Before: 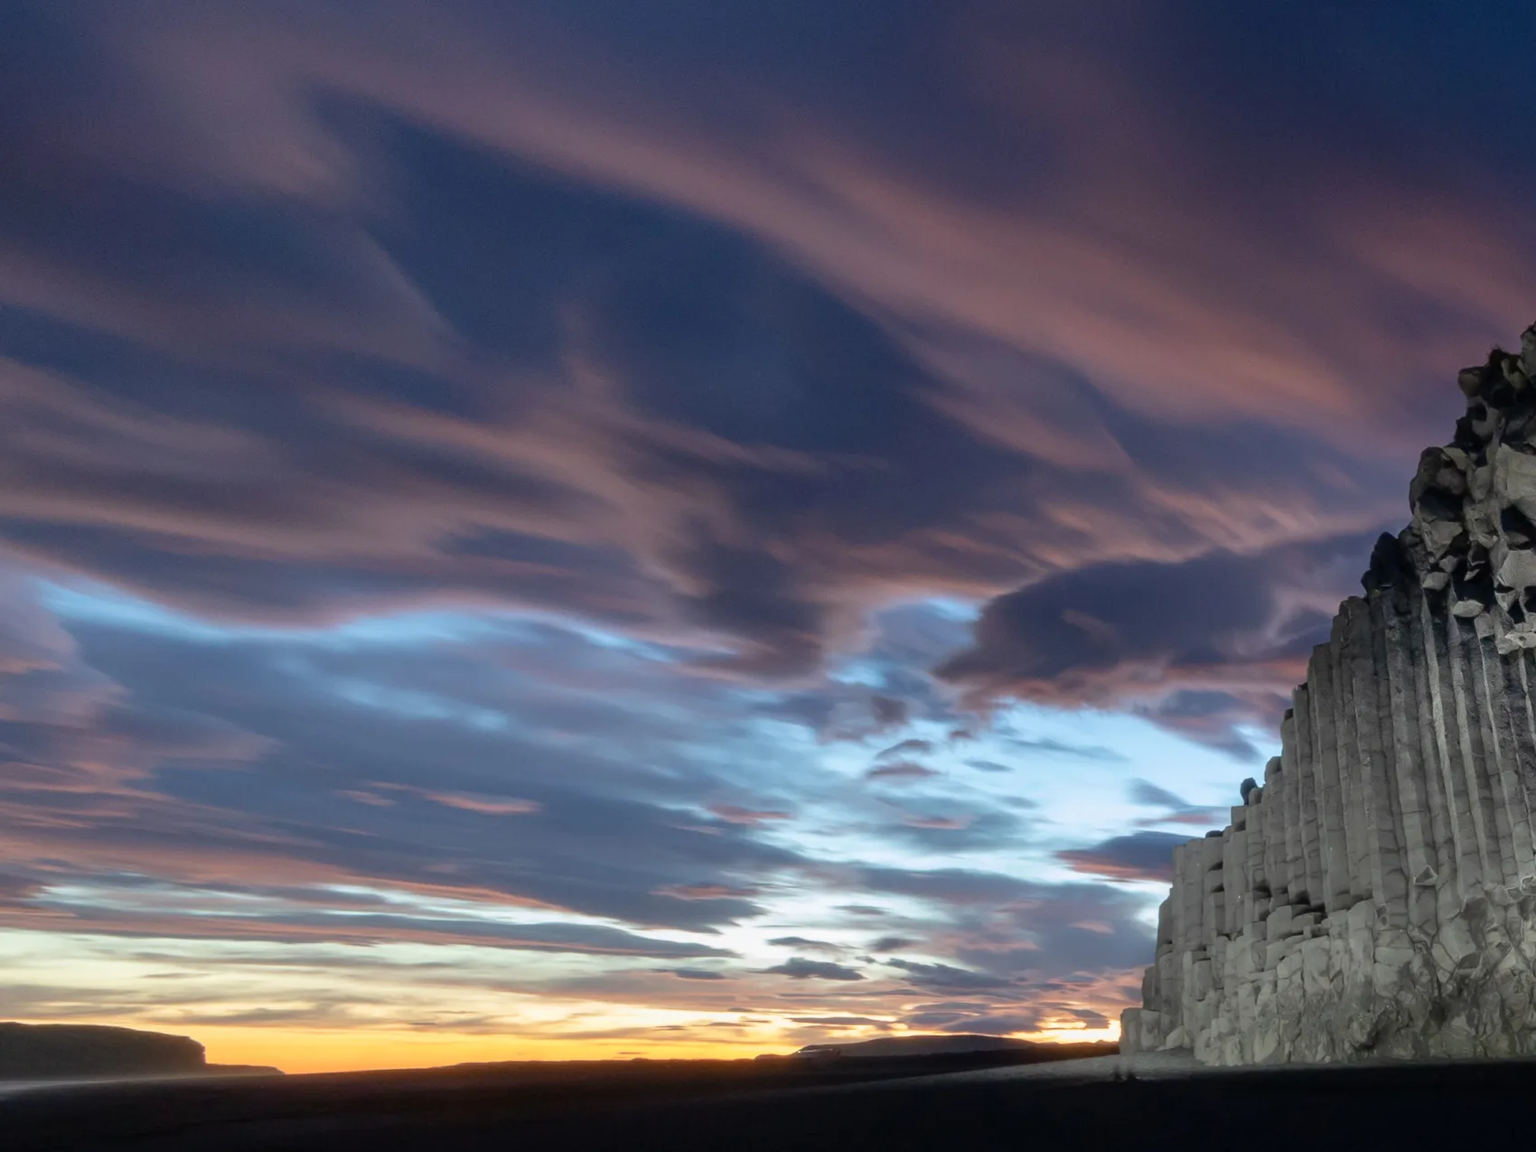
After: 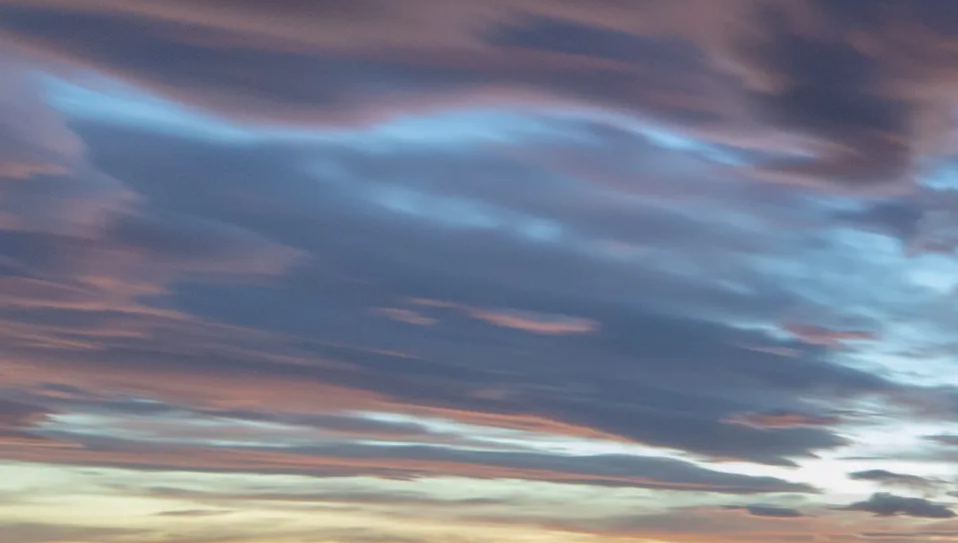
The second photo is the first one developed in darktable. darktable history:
crop: top 44.483%, right 43.593%, bottom 12.892%
shadows and highlights: on, module defaults
